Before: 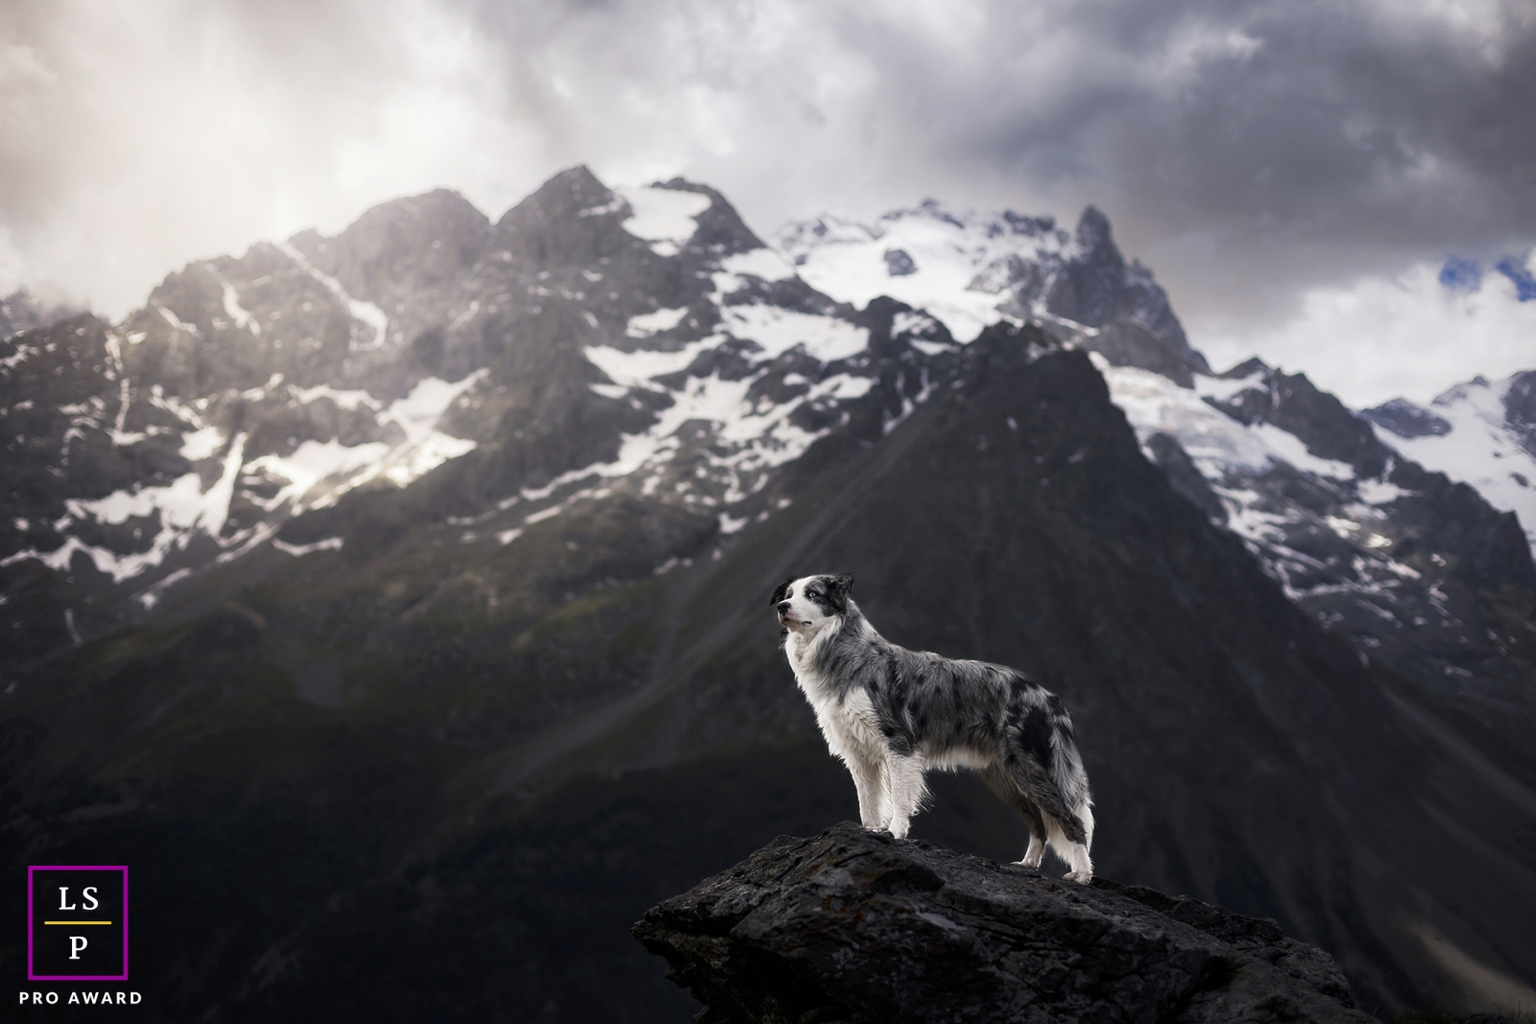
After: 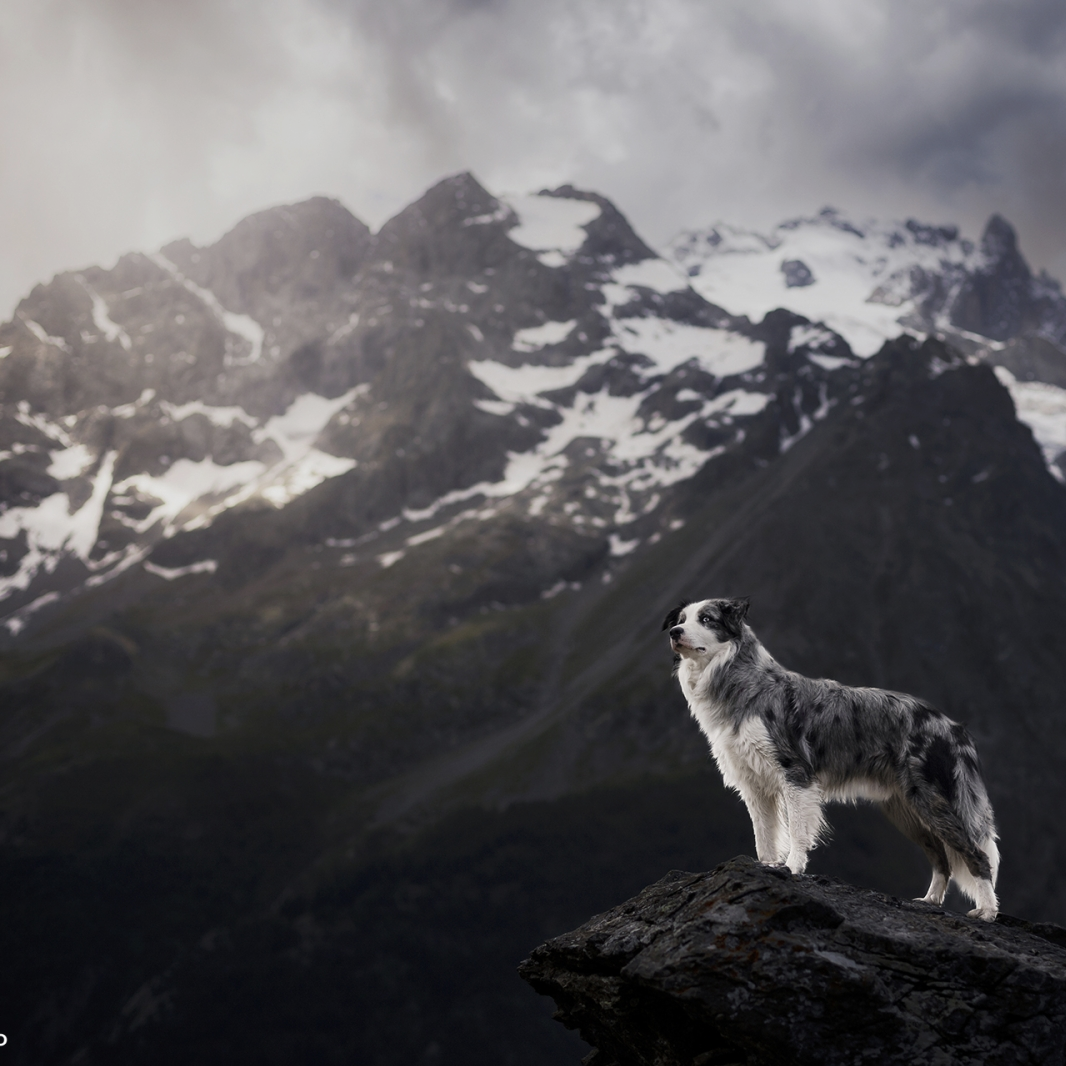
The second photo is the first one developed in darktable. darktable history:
crop and rotate: left 8.786%, right 24.548%
graduated density: rotation -0.352°, offset 57.64
